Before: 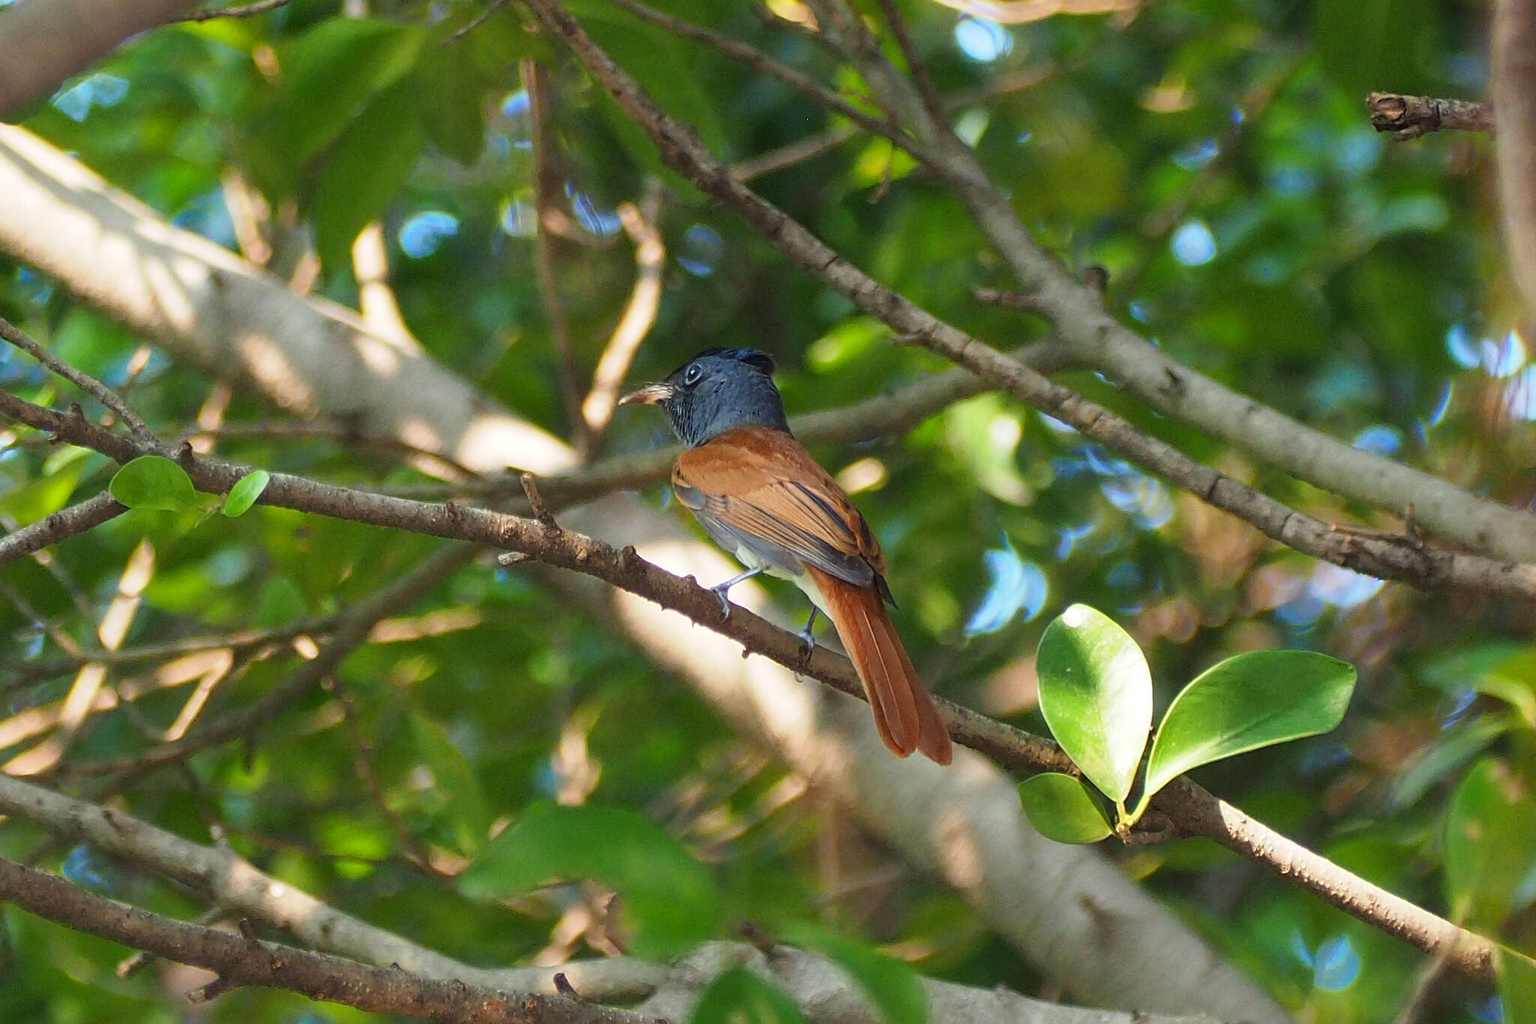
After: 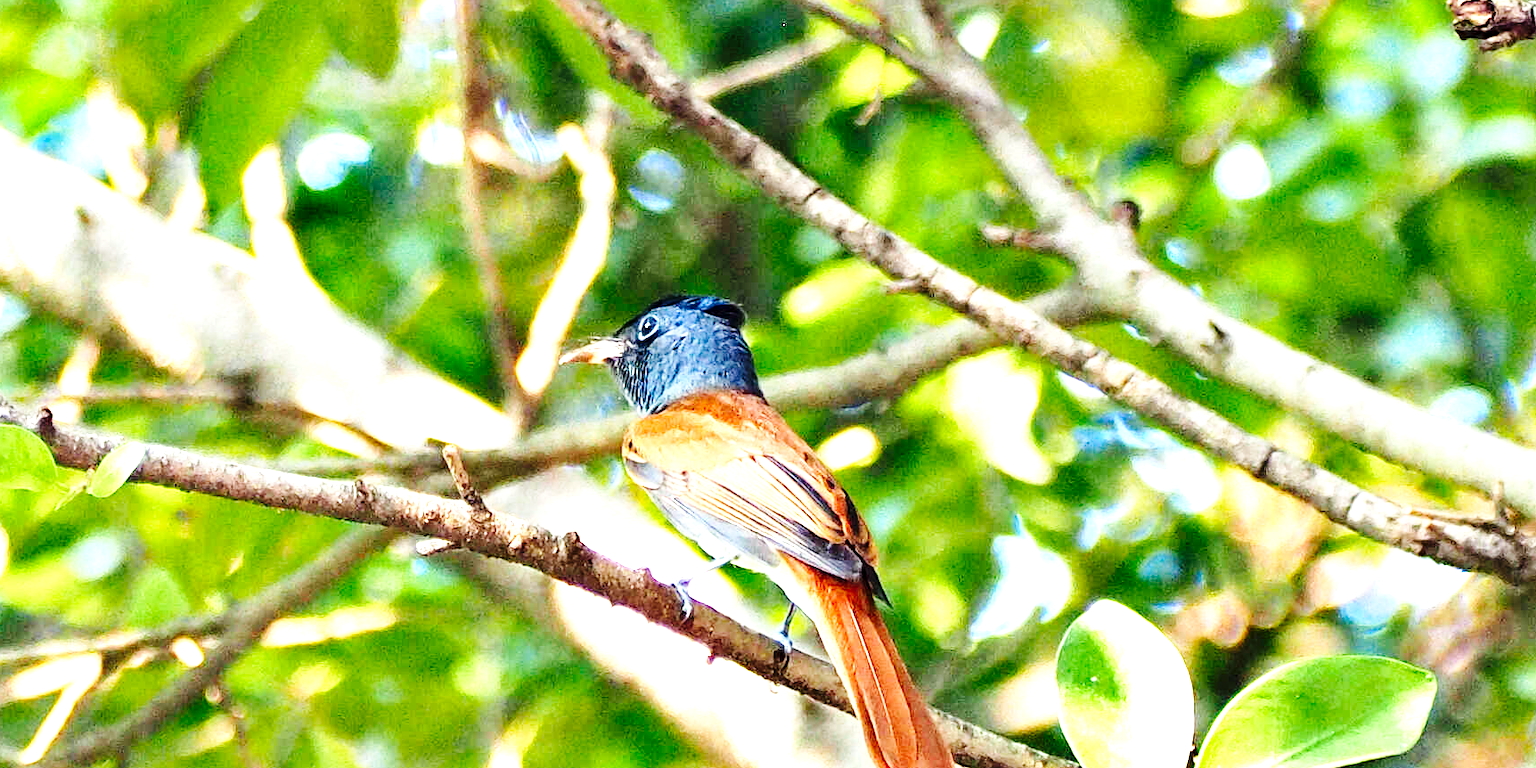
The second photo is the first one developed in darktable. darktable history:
base curve: curves: ch0 [(0, 0) (0.036, 0.025) (0.121, 0.166) (0.206, 0.329) (0.605, 0.79) (1, 1)], preserve colors none
exposure: black level correction 0, exposure 1.887 EV, compensate highlight preservation false
contrast equalizer: octaves 7, y [[0.6 ×6], [0.55 ×6], [0 ×6], [0 ×6], [0 ×6]]
crop and rotate: left 9.641%, top 9.666%, right 6.163%, bottom 27.105%
